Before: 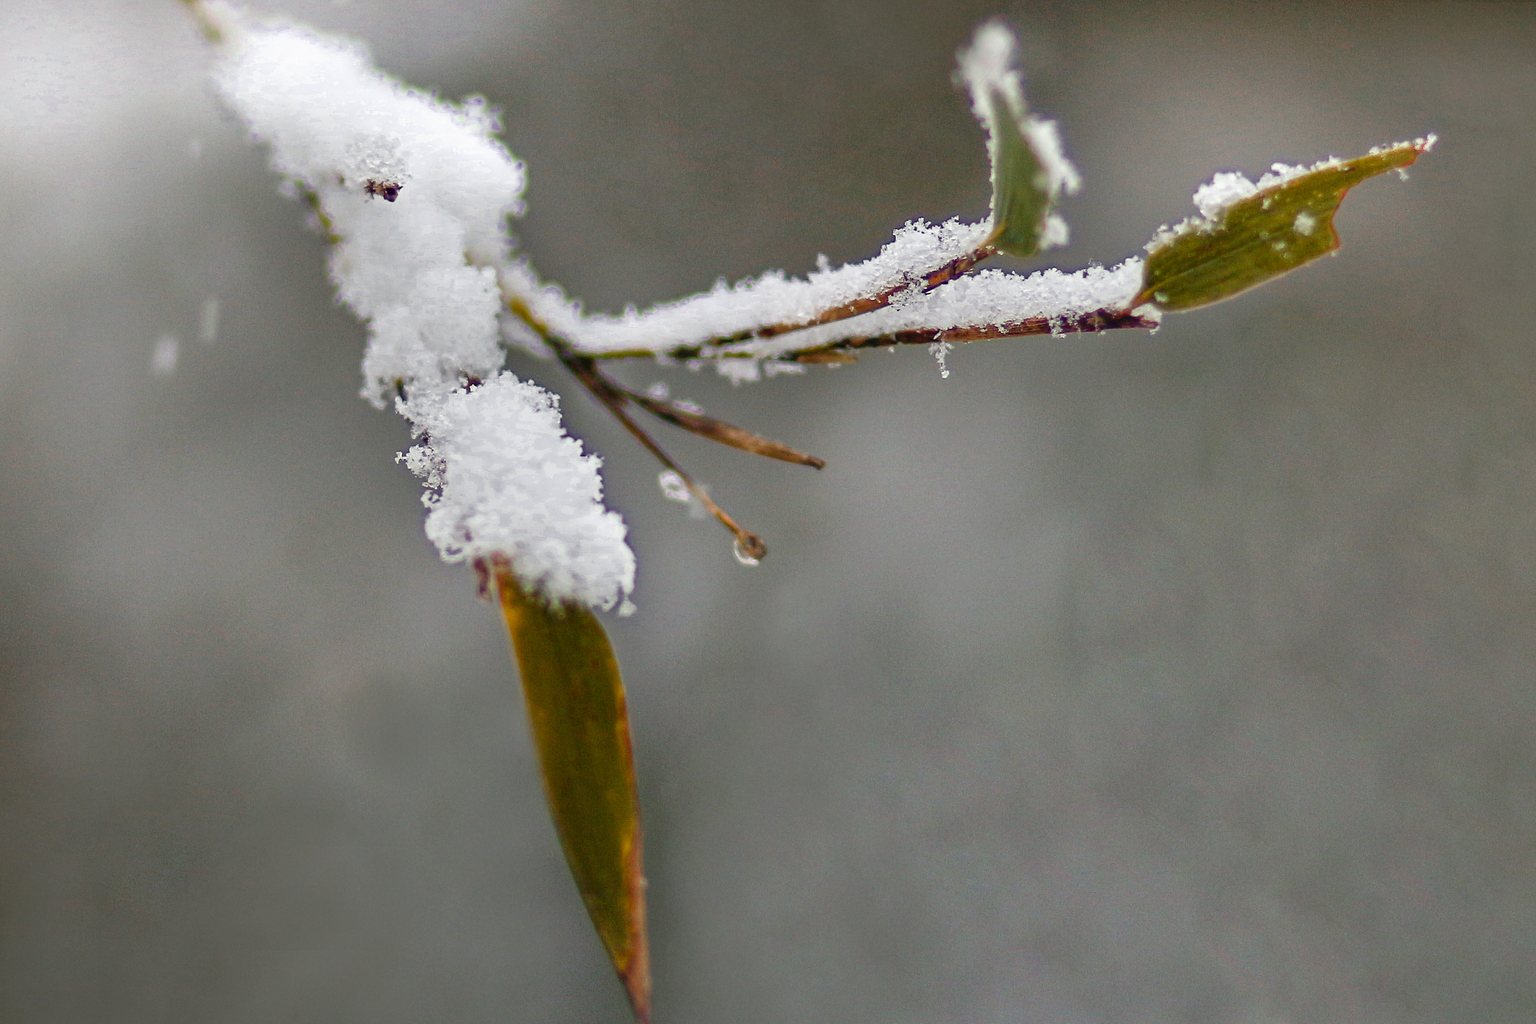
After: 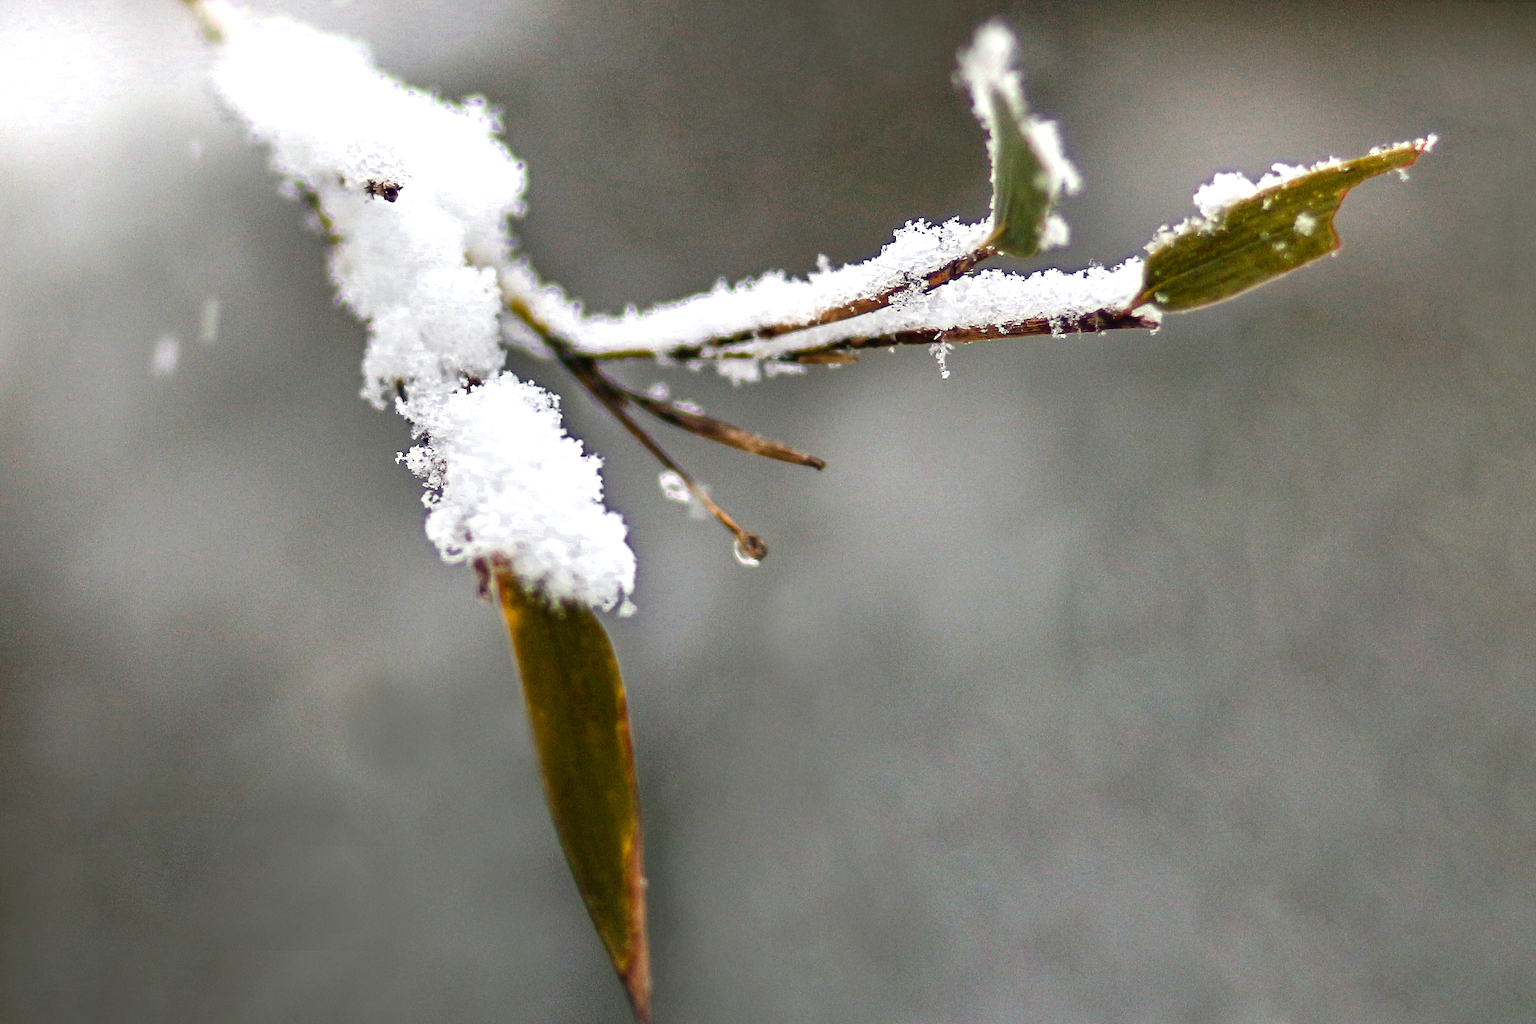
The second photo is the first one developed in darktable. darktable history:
tone equalizer: -8 EV -0.73 EV, -7 EV -0.726 EV, -6 EV -0.585 EV, -5 EV -0.384 EV, -3 EV 0.388 EV, -2 EV 0.6 EV, -1 EV 0.69 EV, +0 EV 0.748 EV, edges refinement/feathering 500, mask exposure compensation -1.57 EV, preserve details no
